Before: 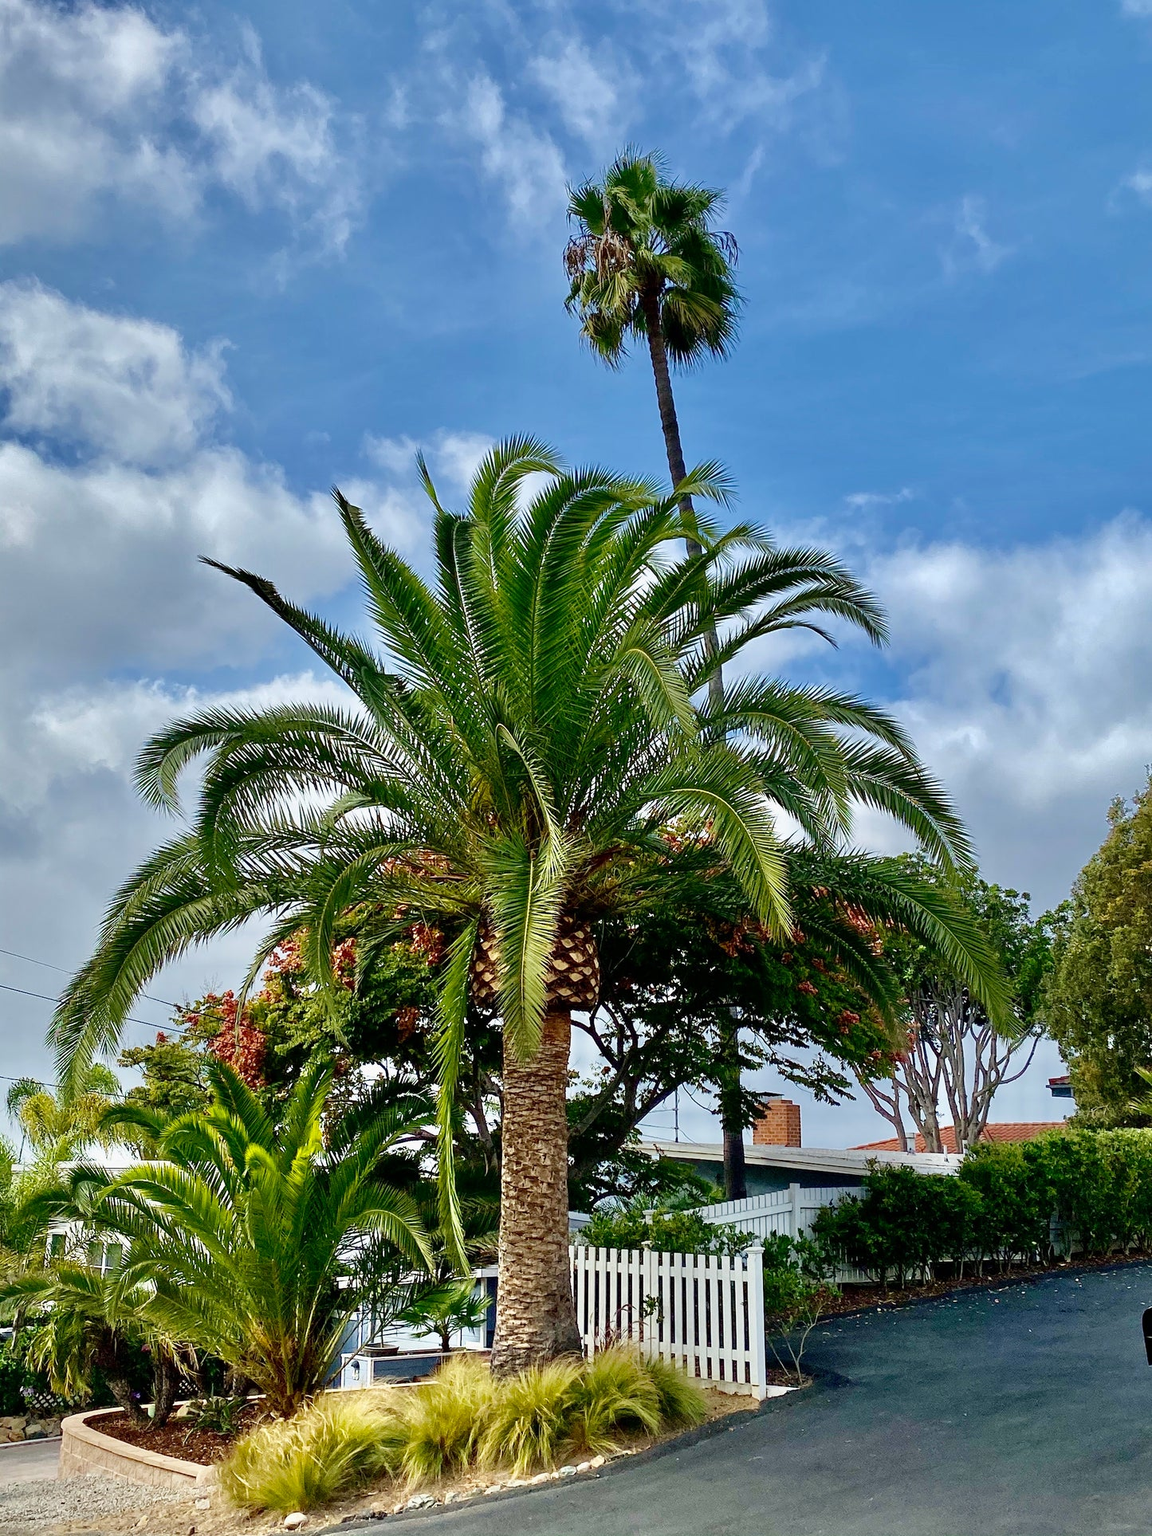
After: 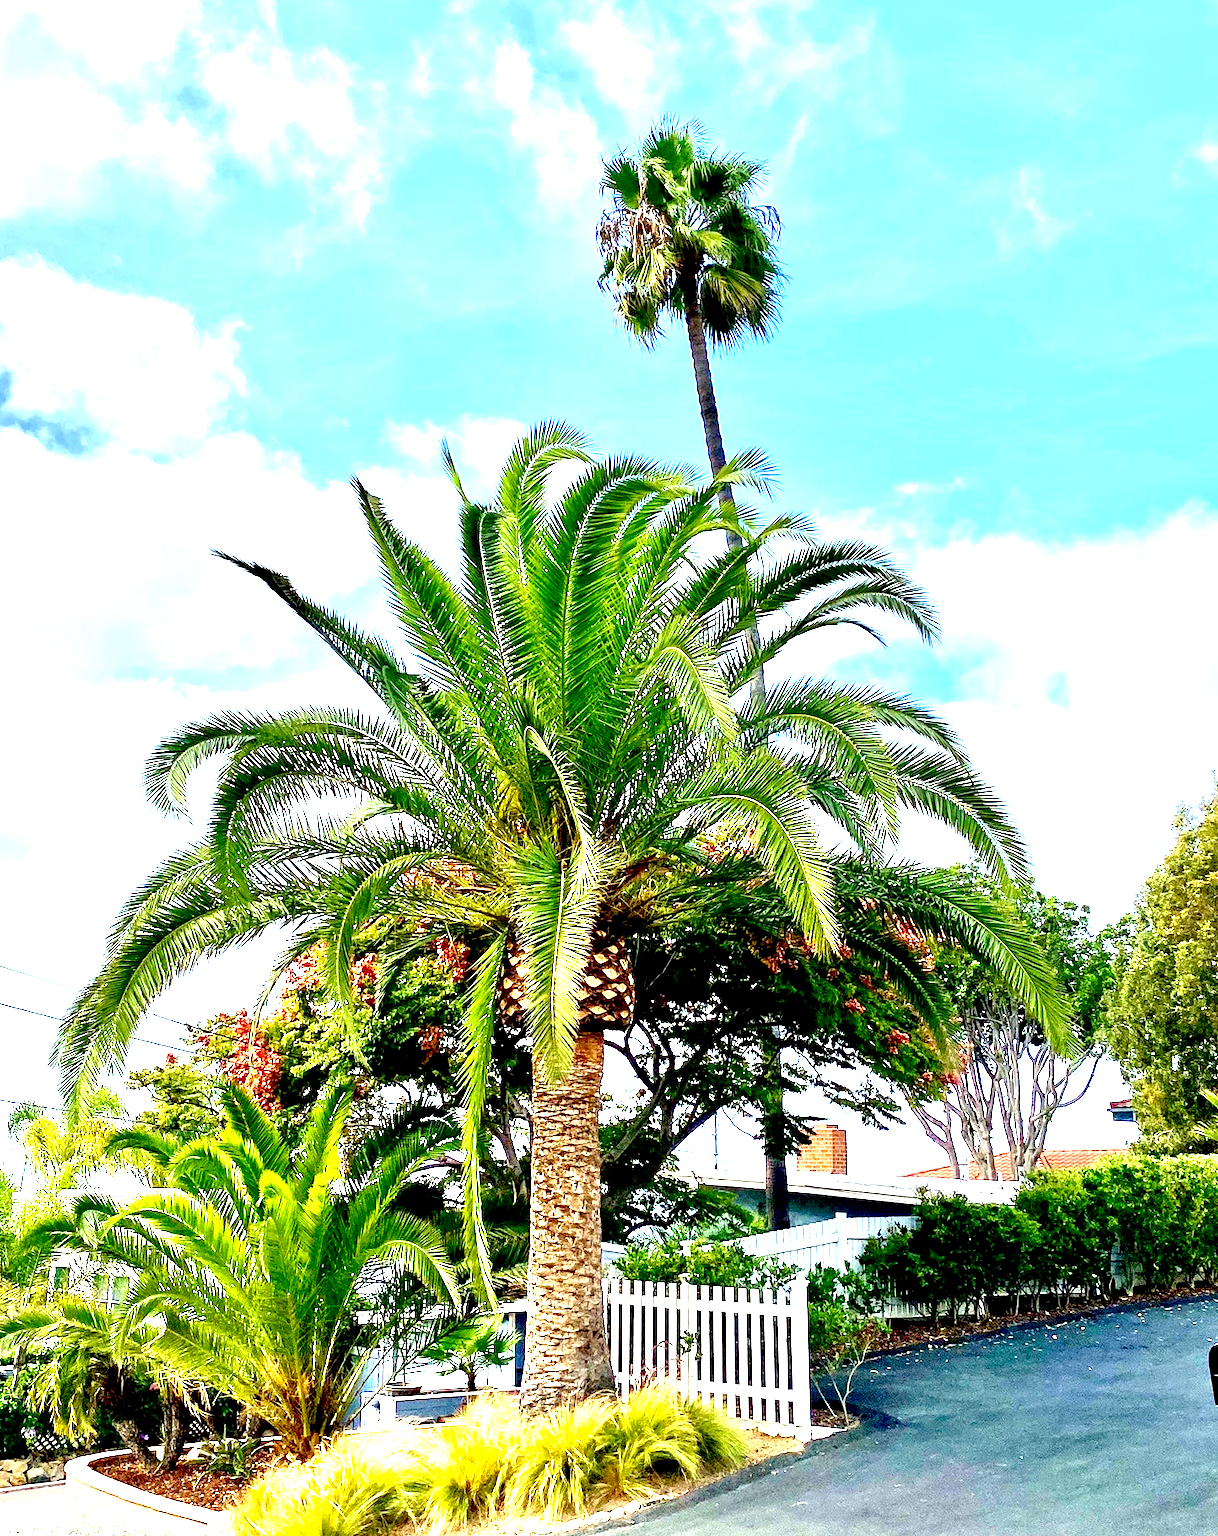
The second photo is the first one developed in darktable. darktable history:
exposure: black level correction 0.005, exposure 2.084 EV, compensate highlight preservation false
crop and rotate: top 2.479%, bottom 3.018%
